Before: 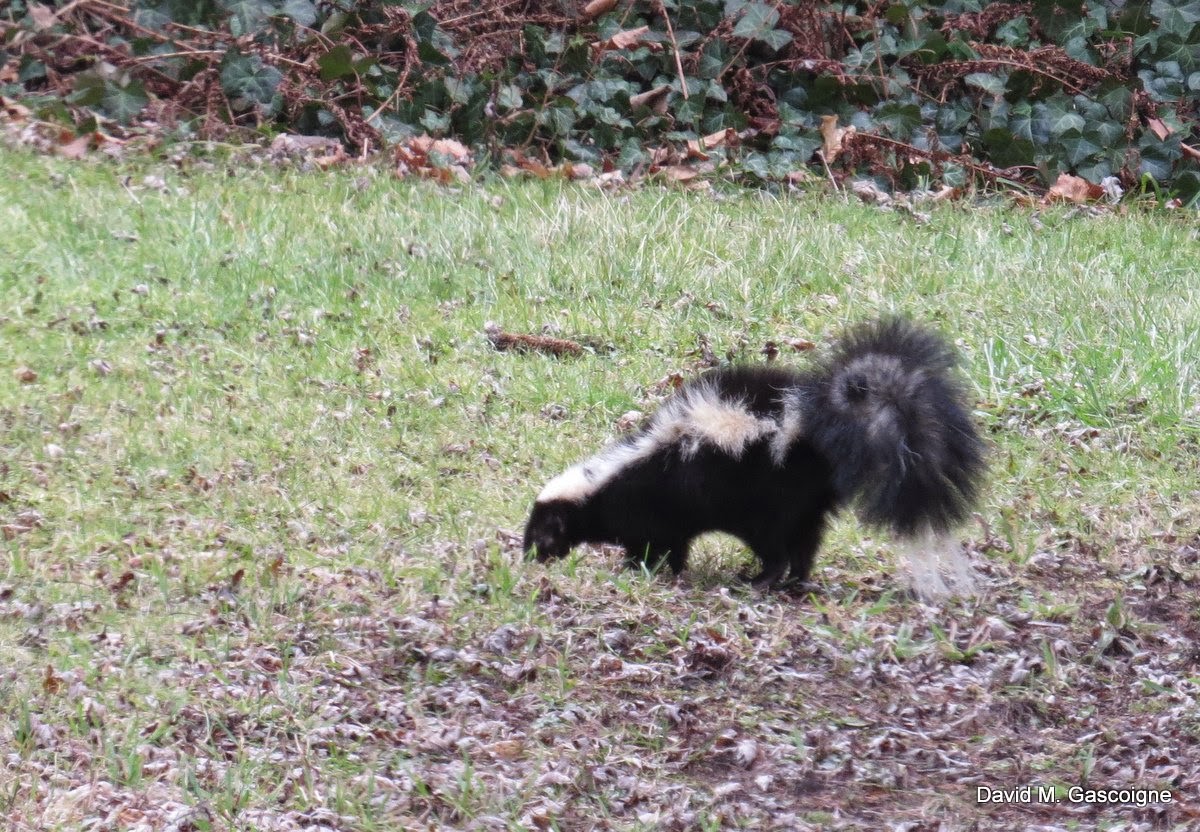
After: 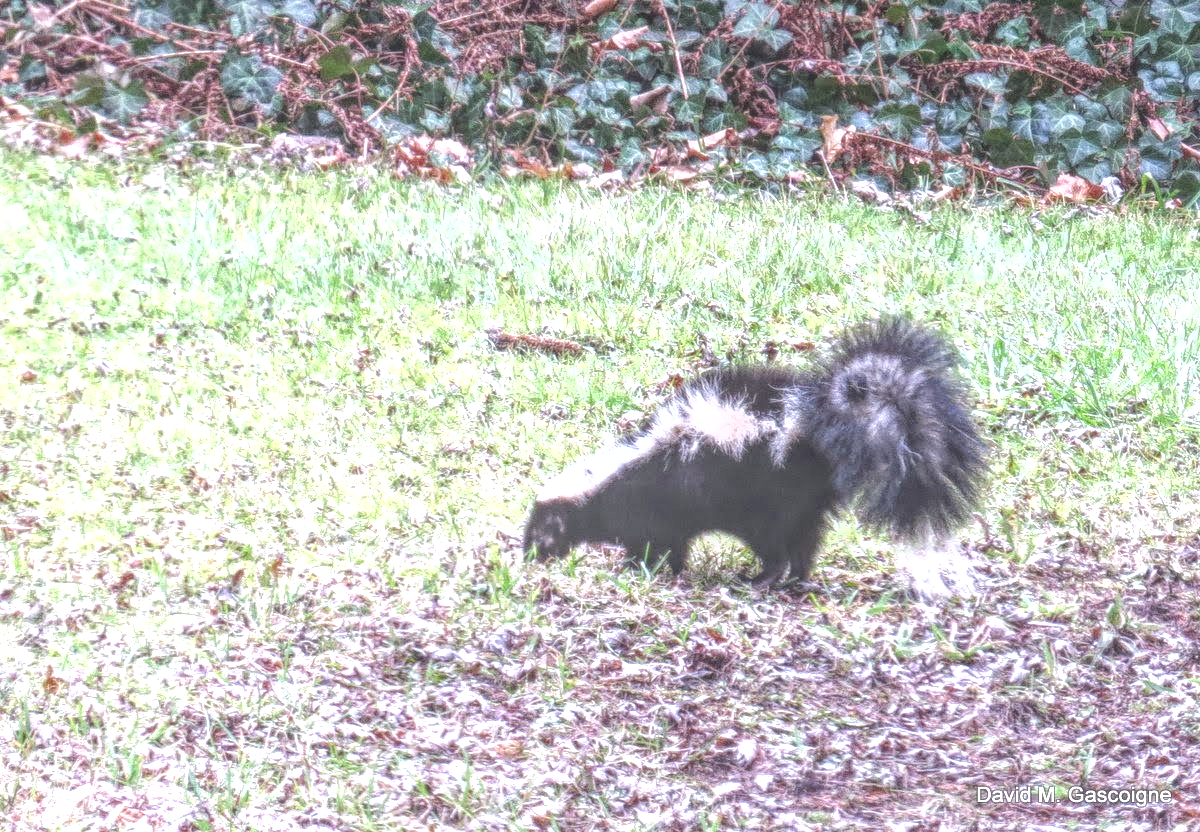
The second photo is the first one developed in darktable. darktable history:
local contrast: highlights 20%, shadows 30%, detail 200%, midtone range 0.2
color calibration: illuminant as shot in camera, x 0.358, y 0.373, temperature 4628.91 K
exposure: black level correction -0.002, exposure 1.115 EV, compensate highlight preservation false
